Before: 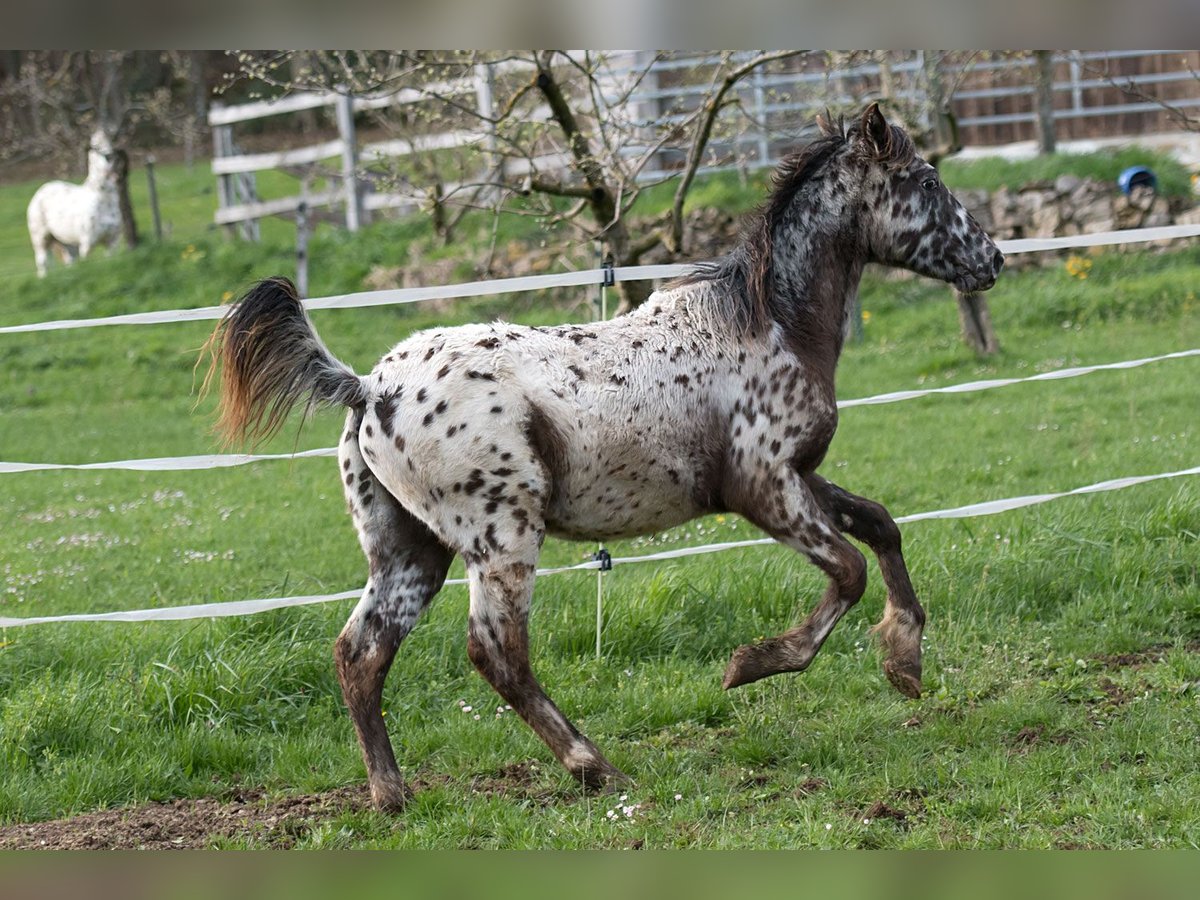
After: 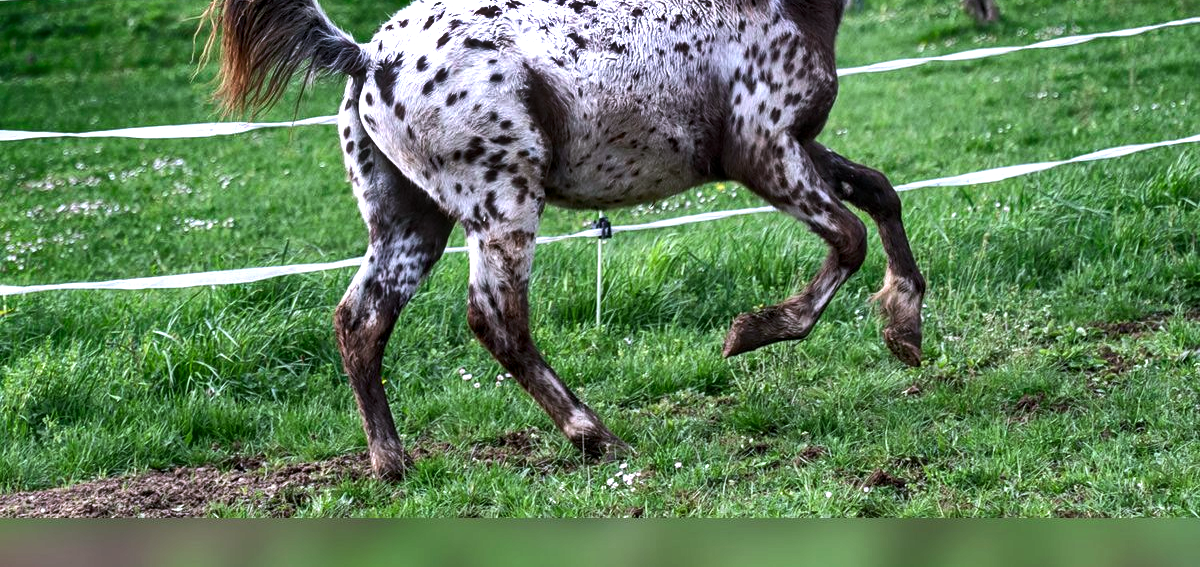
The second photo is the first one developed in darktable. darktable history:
shadows and highlights: radius 123.75, shadows 98.29, white point adjustment -3.15, highlights -99.59, soften with gaussian
crop and rotate: top 36.996%
local contrast: detail 130%
exposure: compensate highlight preservation false
color calibration: output R [0.948, 0.091, -0.04, 0], output G [-0.3, 1.384, -0.085, 0], output B [-0.108, 0.061, 1.08, 0], illuminant custom, x 0.363, y 0.384, temperature 4524.7 K
tone equalizer: -8 EV -0.715 EV, -7 EV -0.688 EV, -6 EV -0.601 EV, -5 EV -0.412 EV, -3 EV 0.378 EV, -2 EV 0.6 EV, -1 EV 0.694 EV, +0 EV 0.758 EV, edges refinement/feathering 500, mask exposure compensation -1.57 EV, preserve details no
